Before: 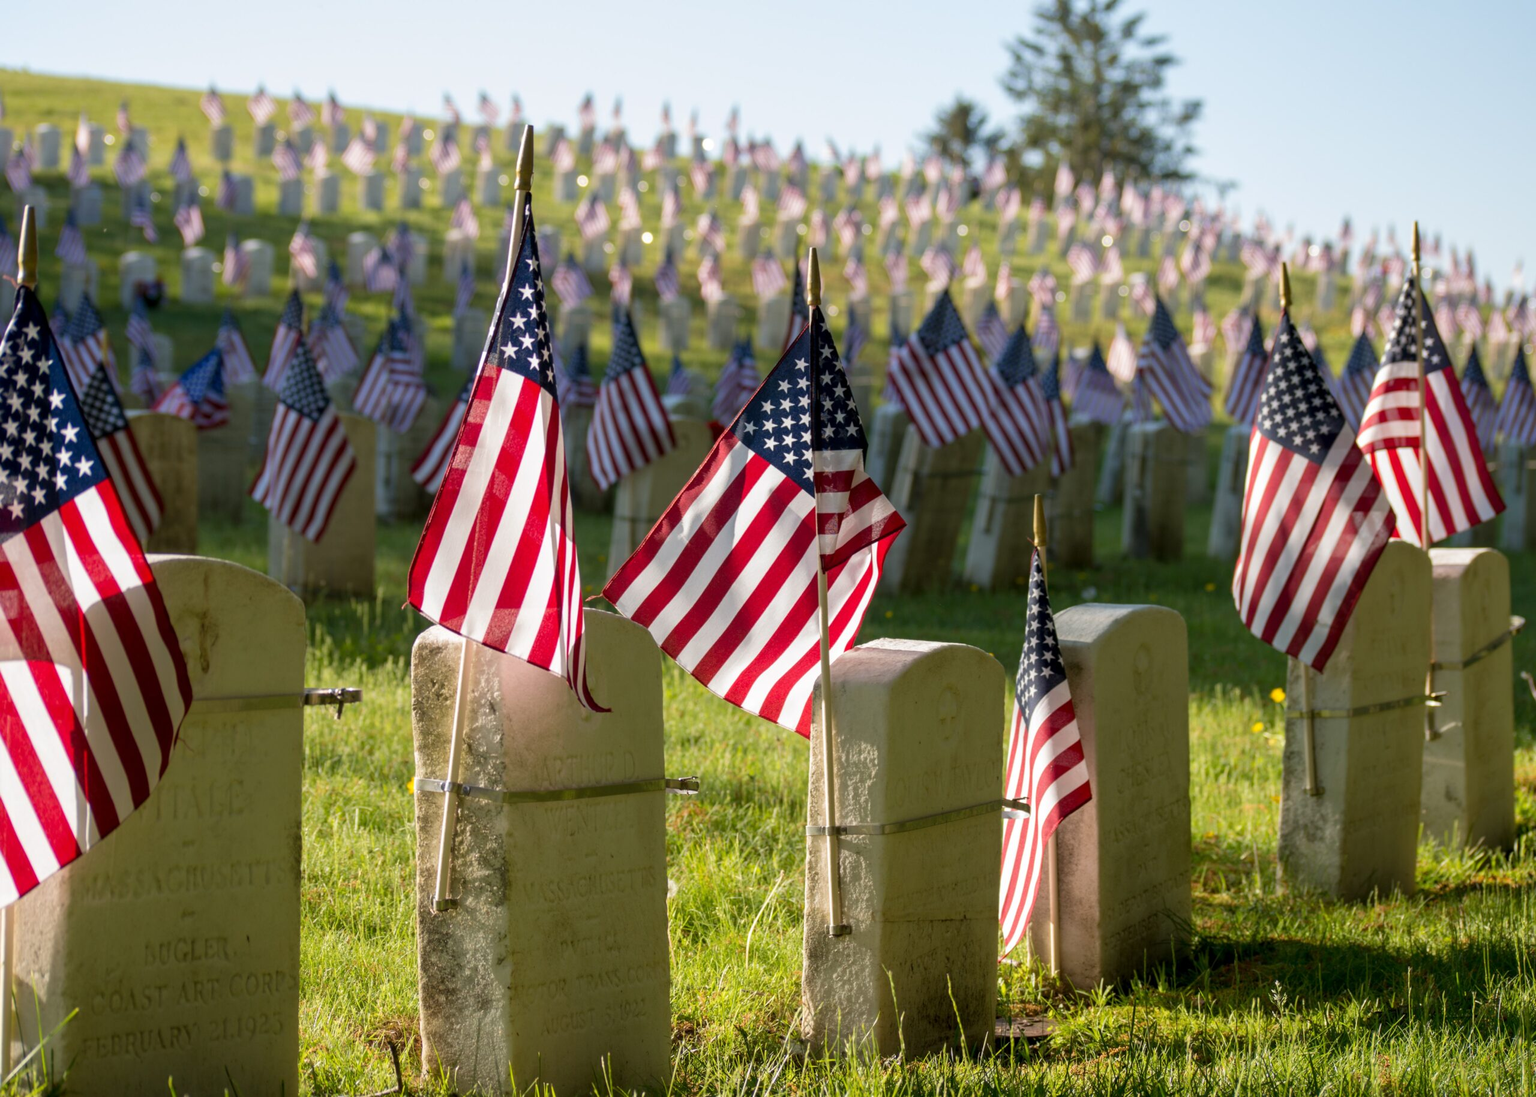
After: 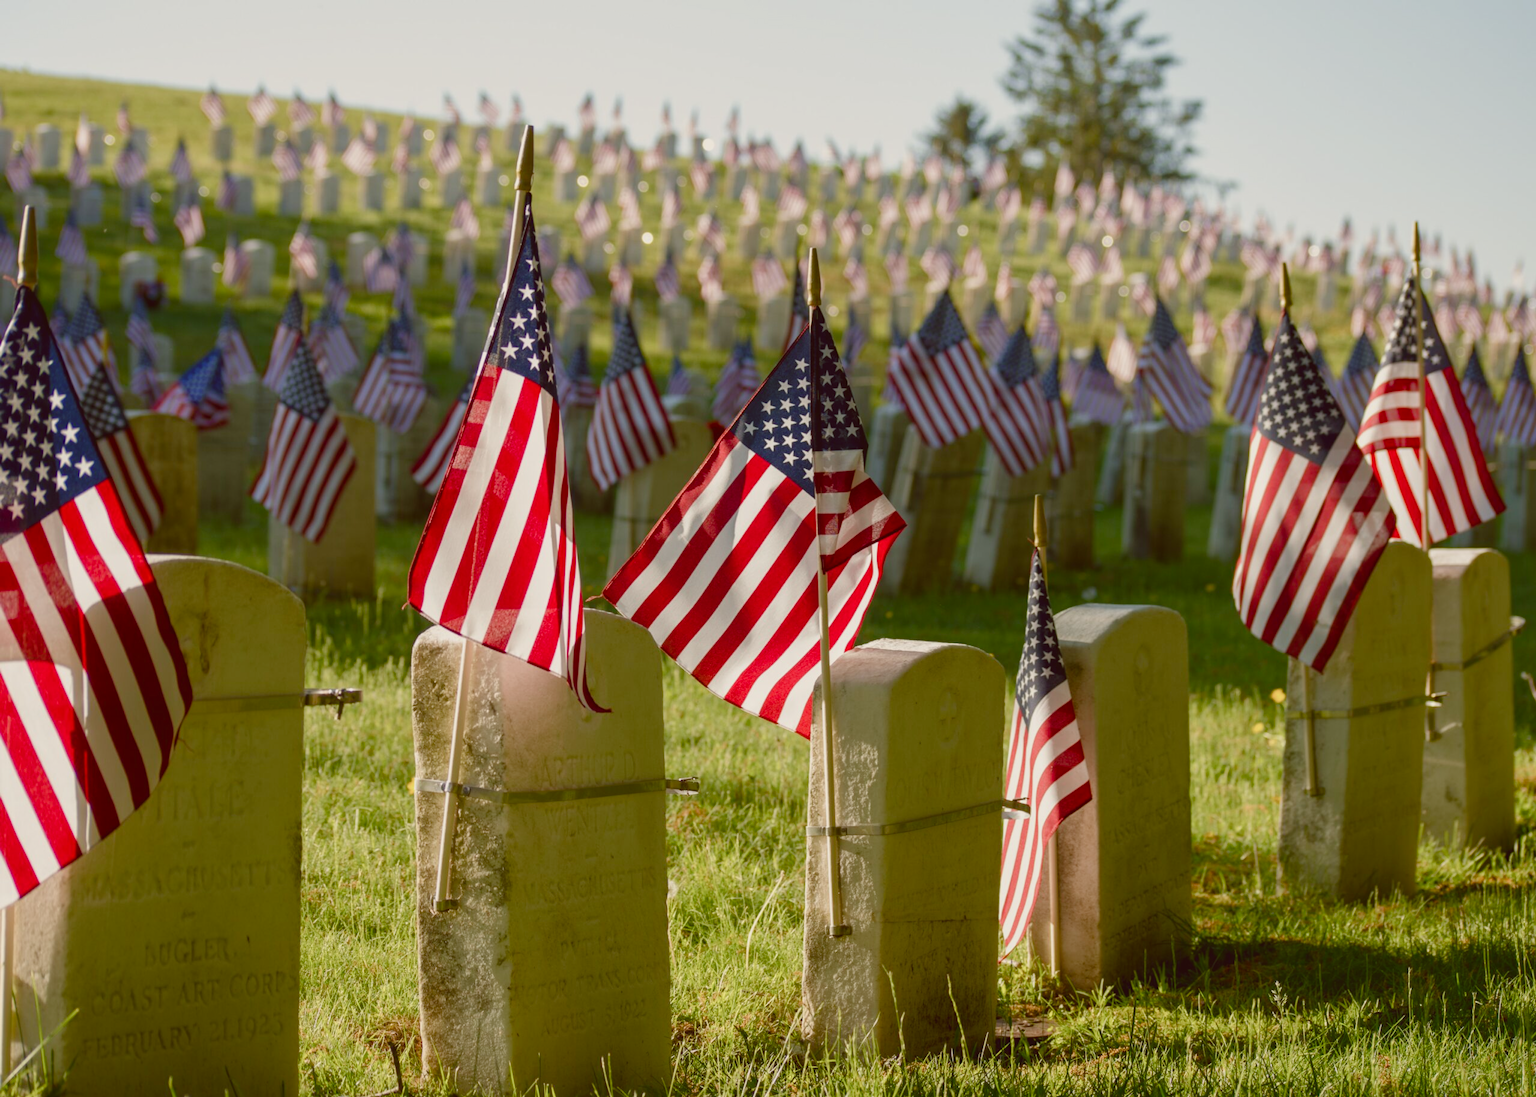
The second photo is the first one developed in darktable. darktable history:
exposure: compensate highlight preservation false
color balance: lift [1.005, 1.002, 0.998, 0.998], gamma [1, 1.021, 1.02, 0.979], gain [0.923, 1.066, 1.056, 0.934]
color balance rgb: shadows lift › chroma 1%, shadows lift › hue 113°, highlights gain › chroma 0.2%, highlights gain › hue 333°, perceptual saturation grading › global saturation 20%, perceptual saturation grading › highlights -50%, perceptual saturation grading › shadows 25%, contrast -10%
